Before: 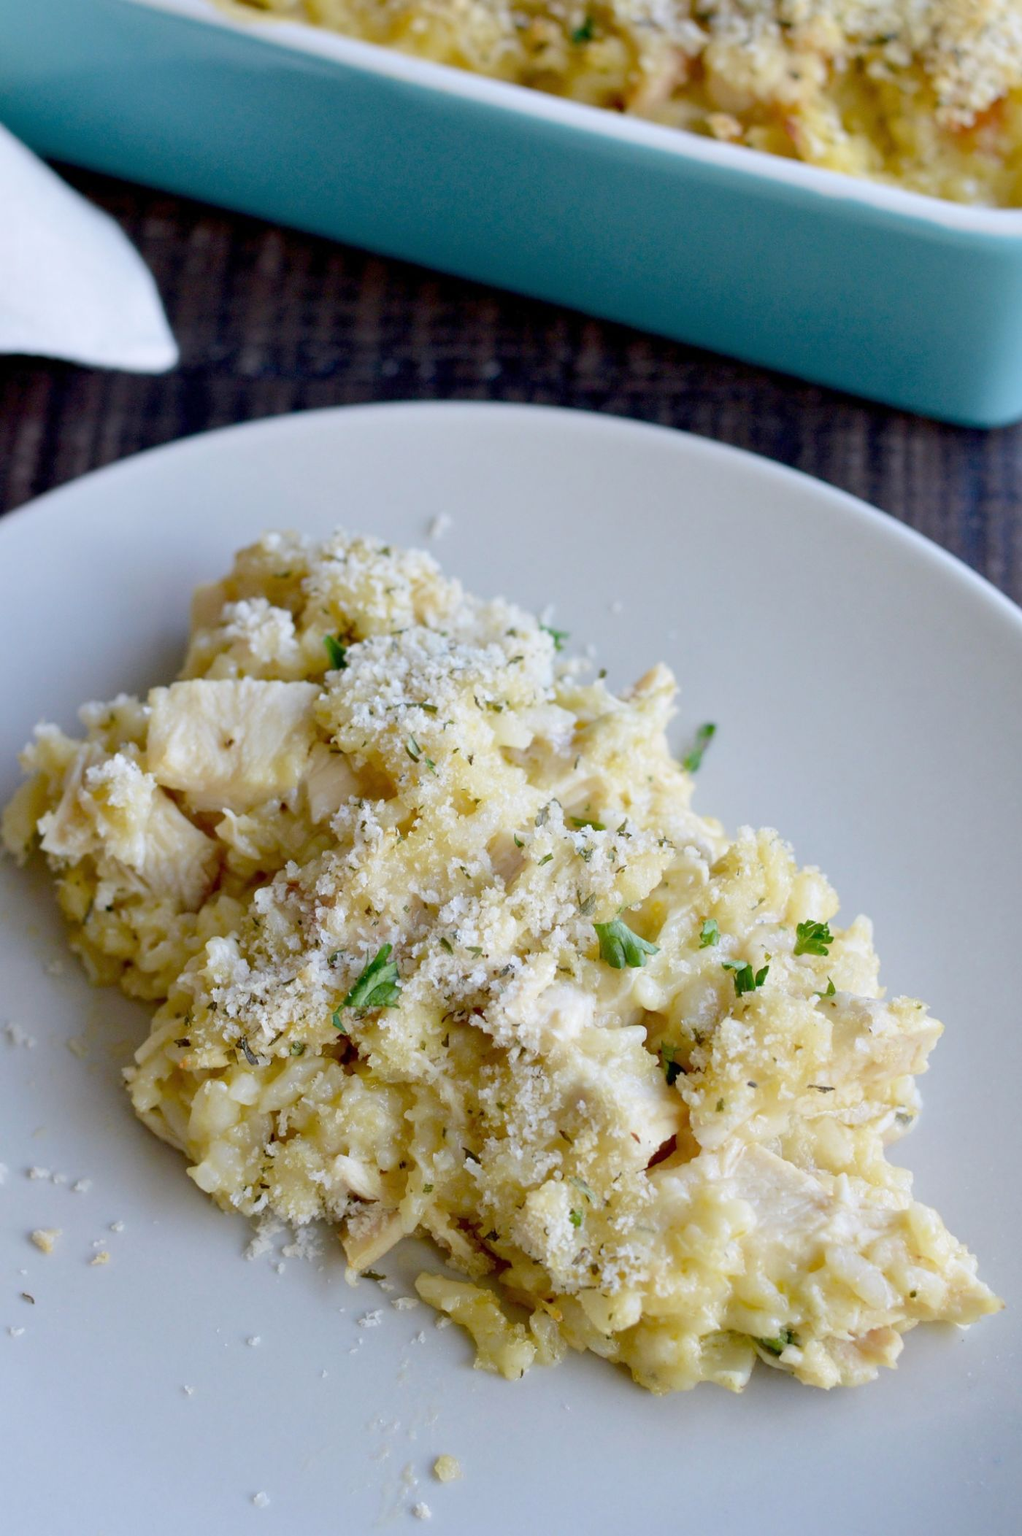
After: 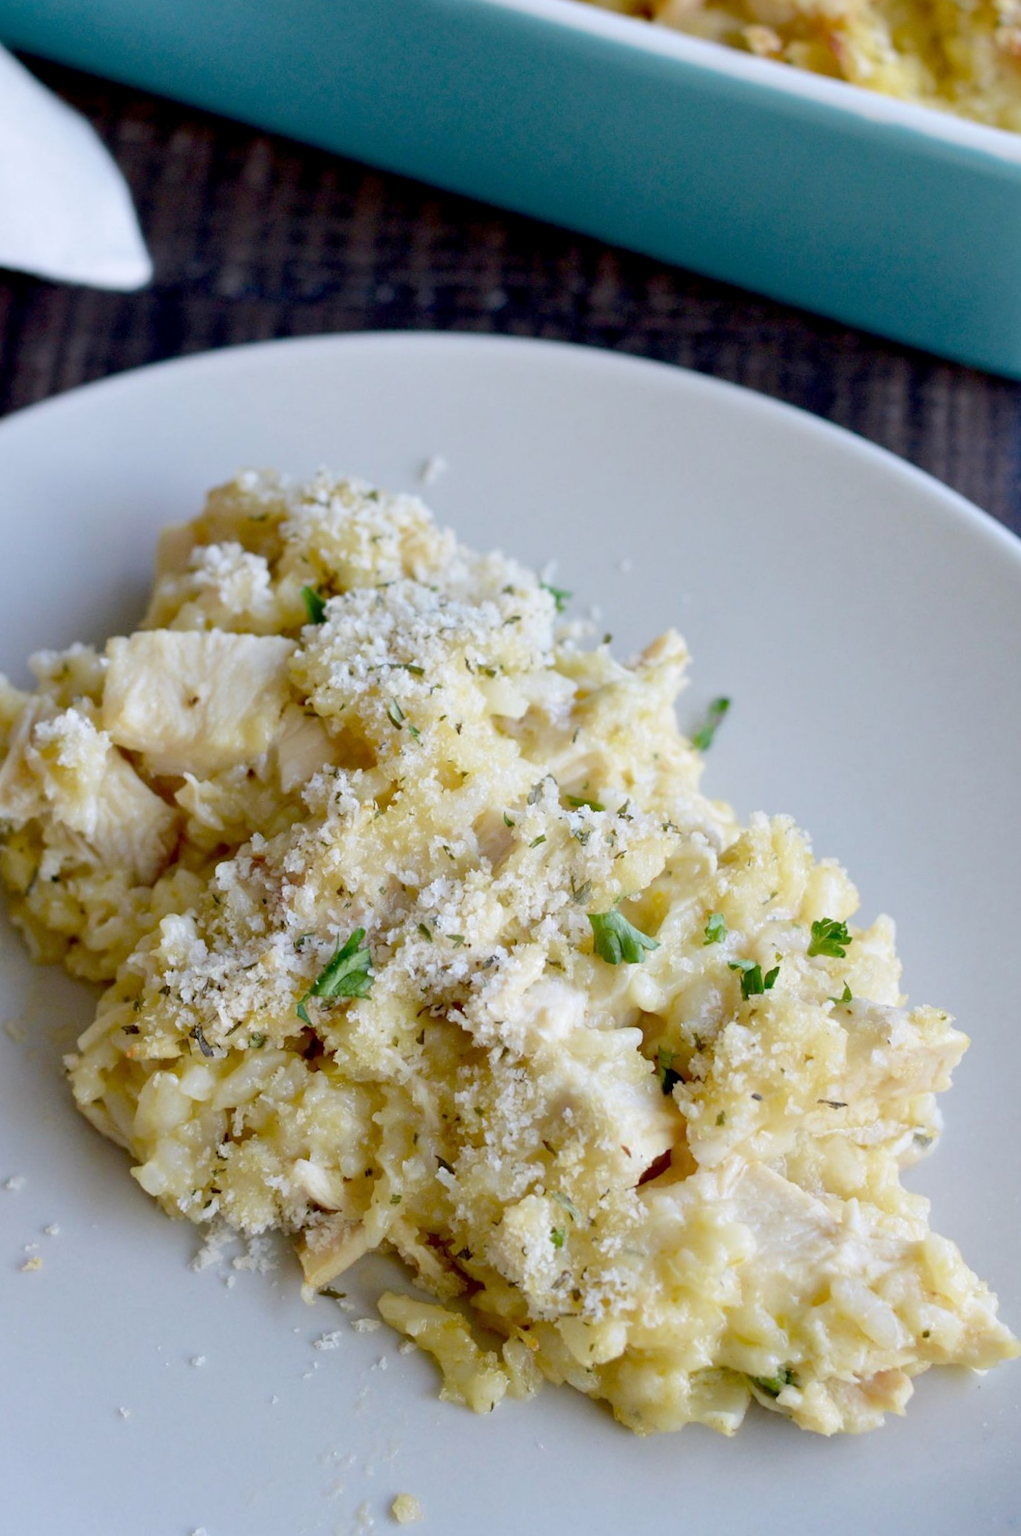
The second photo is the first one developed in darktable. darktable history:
exposure: black level correction 0.001, exposure 0.014 EV, compensate highlight preservation false
crop and rotate: angle -1.96°, left 3.097%, top 4.154%, right 1.586%, bottom 0.529%
